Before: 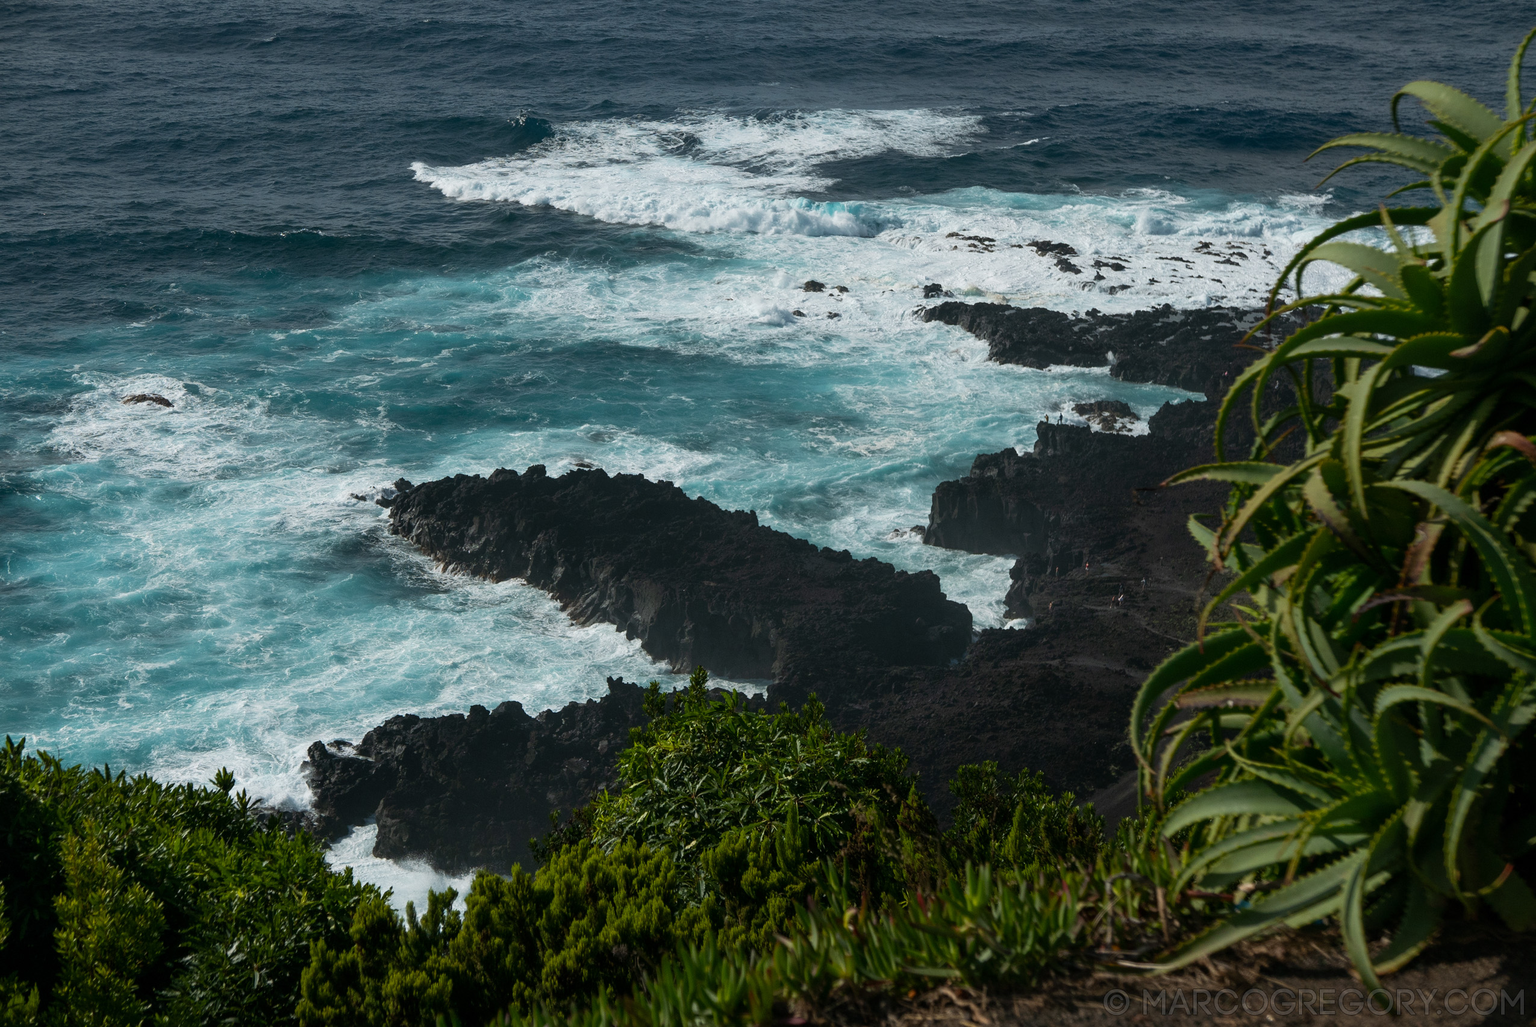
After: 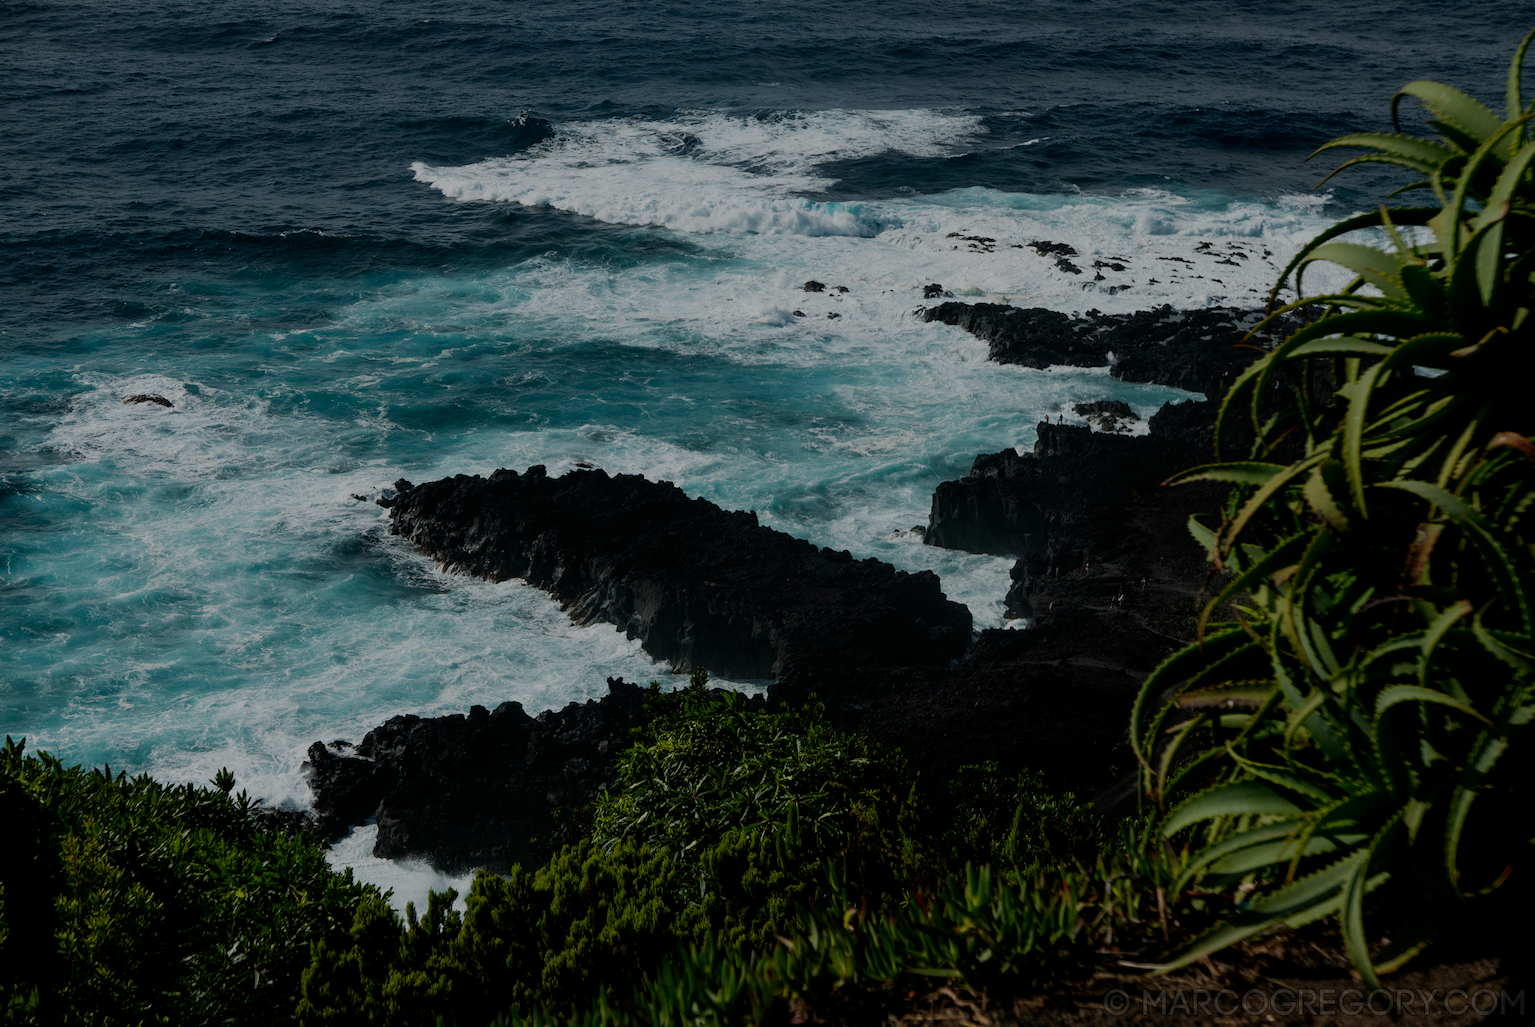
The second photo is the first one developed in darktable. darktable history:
filmic rgb: middle gray luminance 30%, black relative exposure -9 EV, white relative exposure 7 EV, threshold 6 EV, target black luminance 0%, hardness 2.94, latitude 2.04%, contrast 0.963, highlights saturation mix 5%, shadows ↔ highlights balance 12.16%, add noise in highlights 0, preserve chrominance no, color science v3 (2019), use custom middle-gray values true, iterations of high-quality reconstruction 0, contrast in highlights soft, enable highlight reconstruction true
exposure: black level correction 0, compensate exposure bias true, compensate highlight preservation false
